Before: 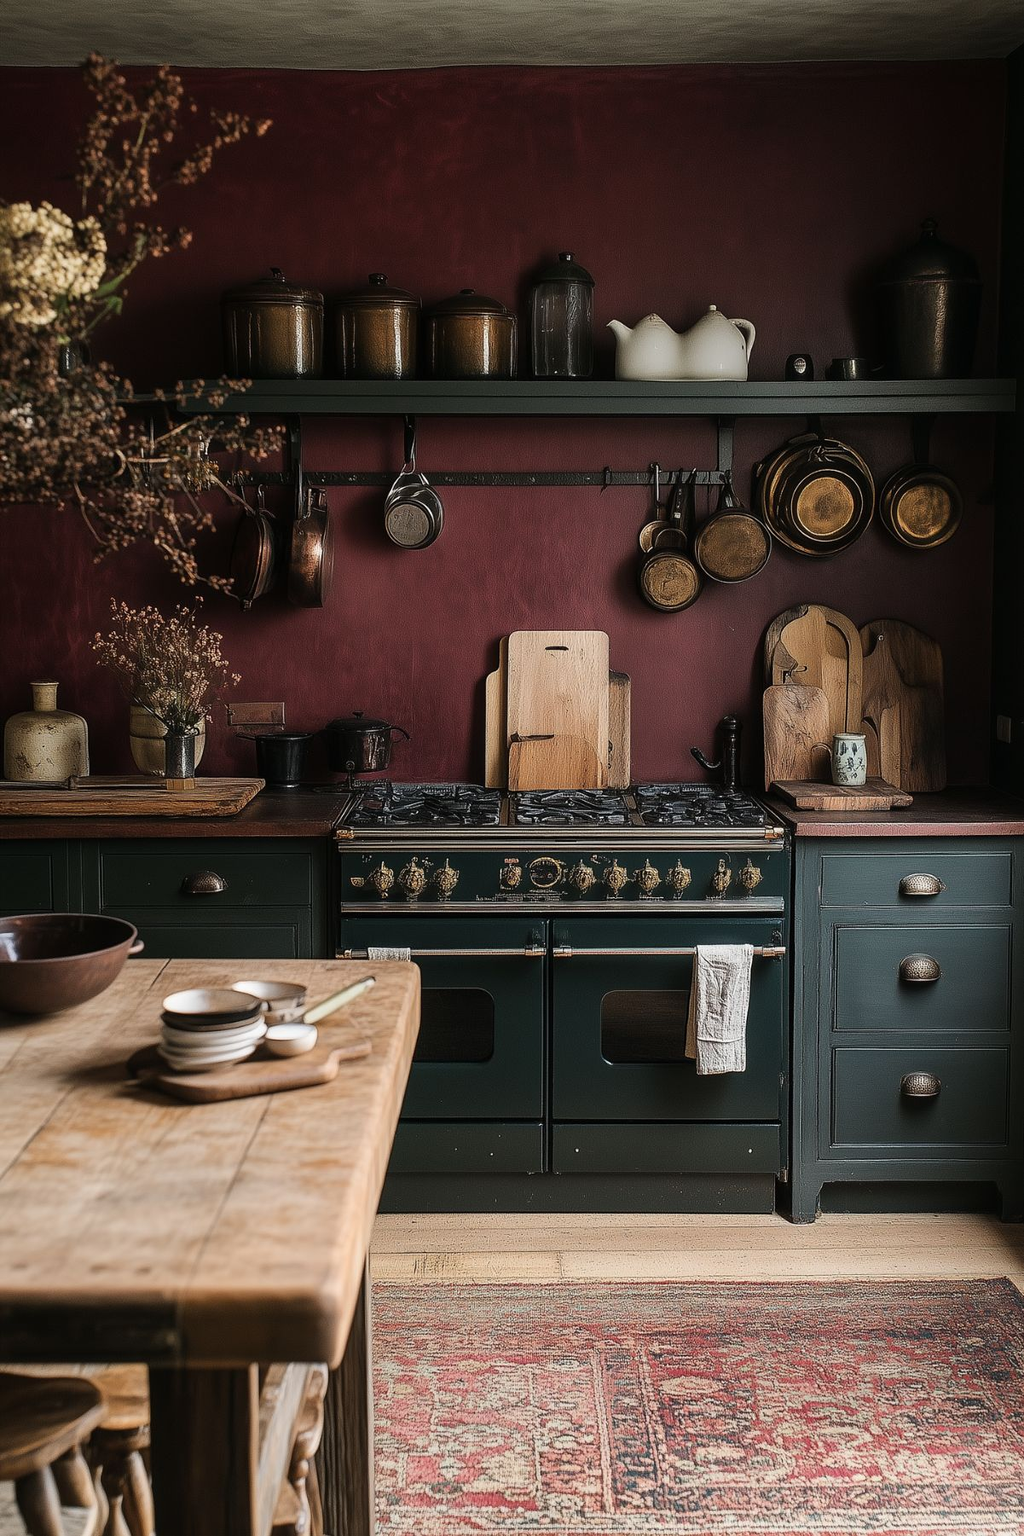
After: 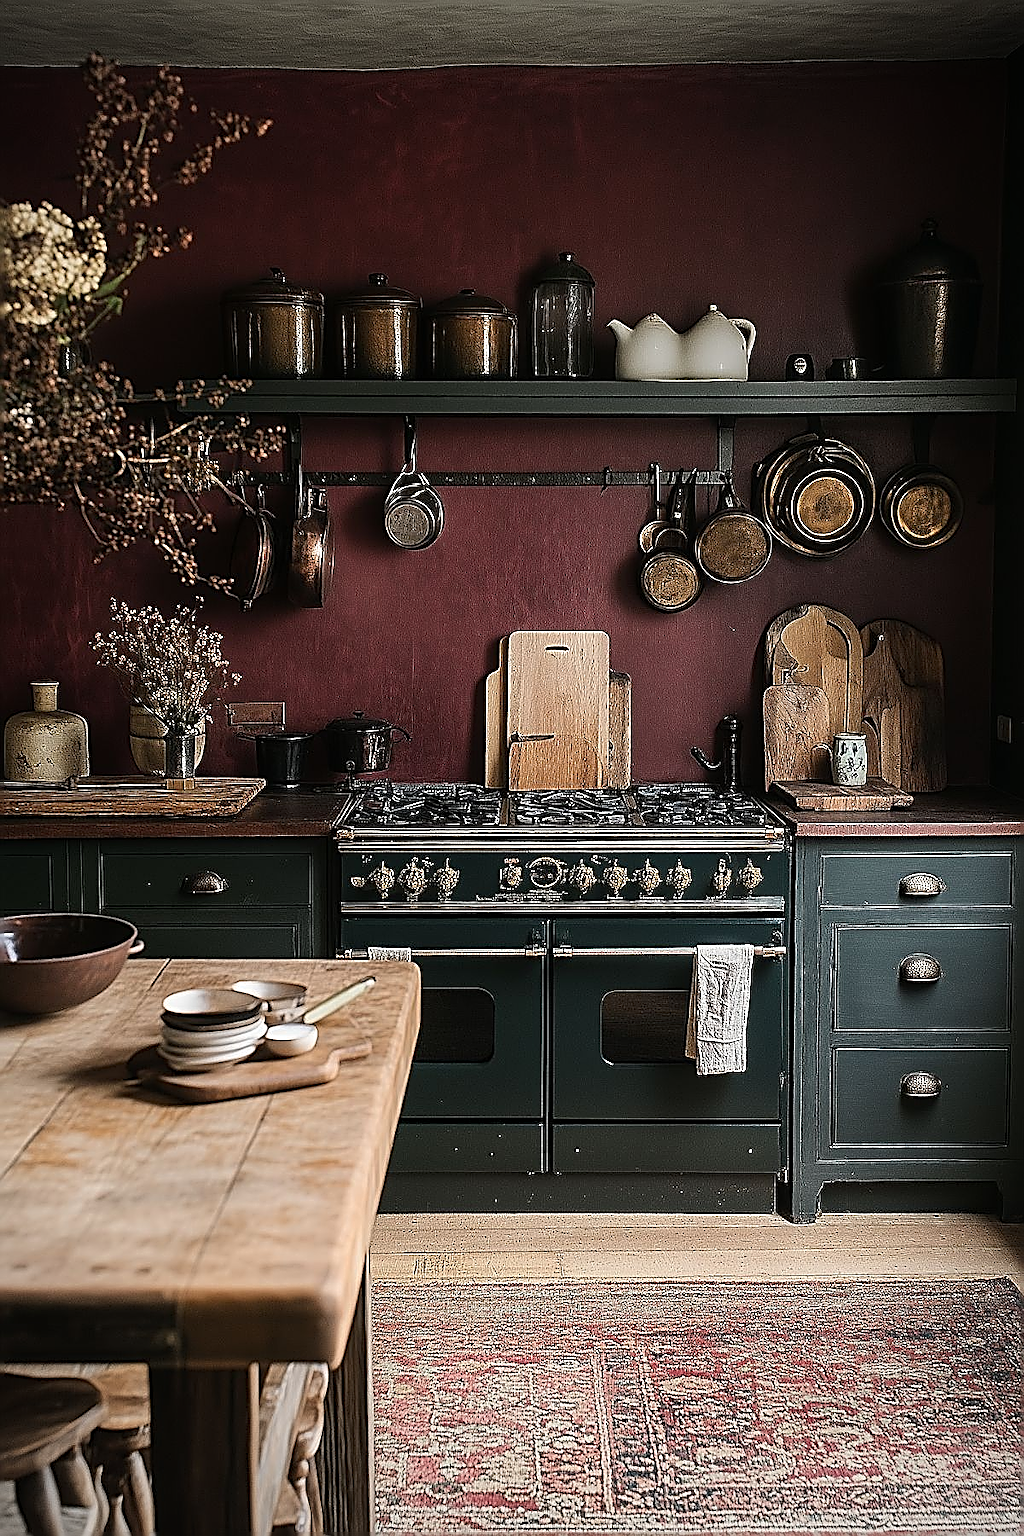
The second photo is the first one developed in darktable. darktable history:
sharpen: amount 1.982
vignetting: on, module defaults
